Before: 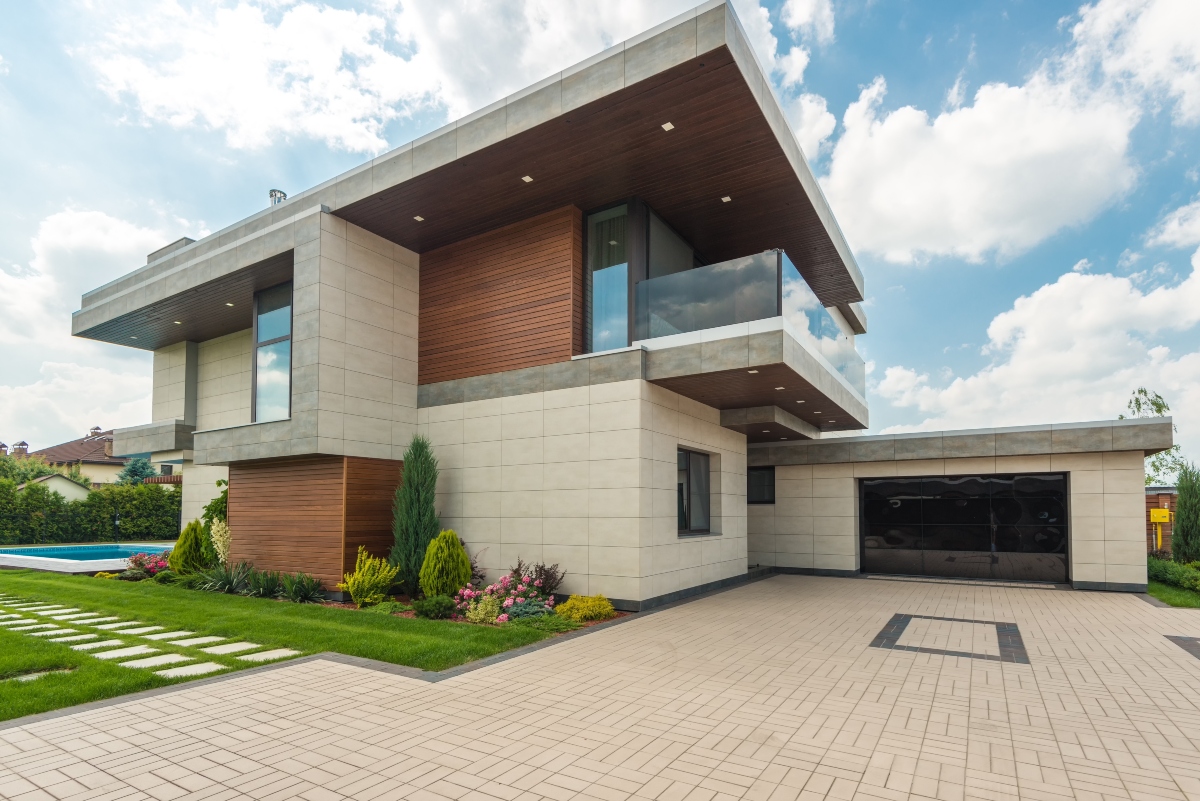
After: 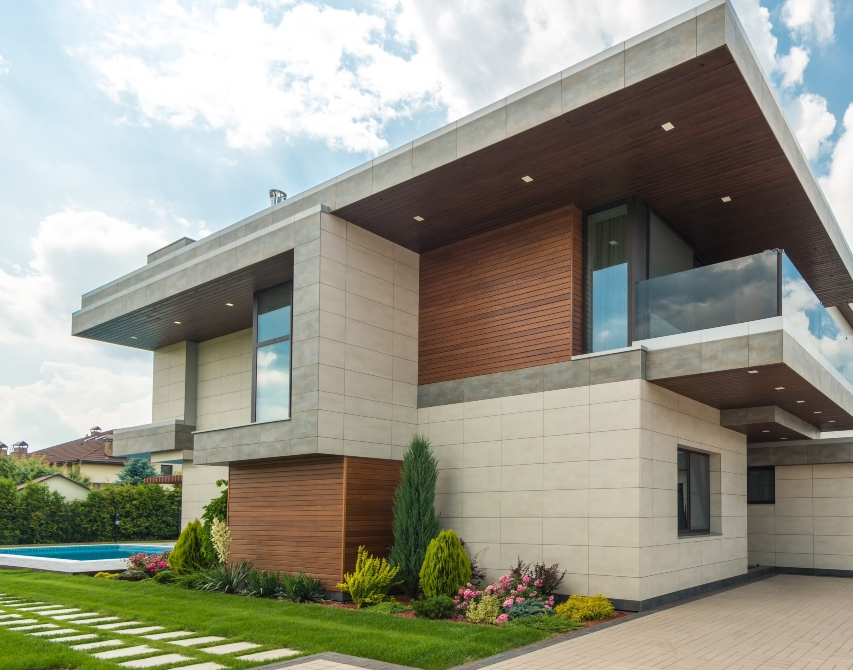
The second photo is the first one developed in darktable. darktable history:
crop: right 28.848%, bottom 16.242%
